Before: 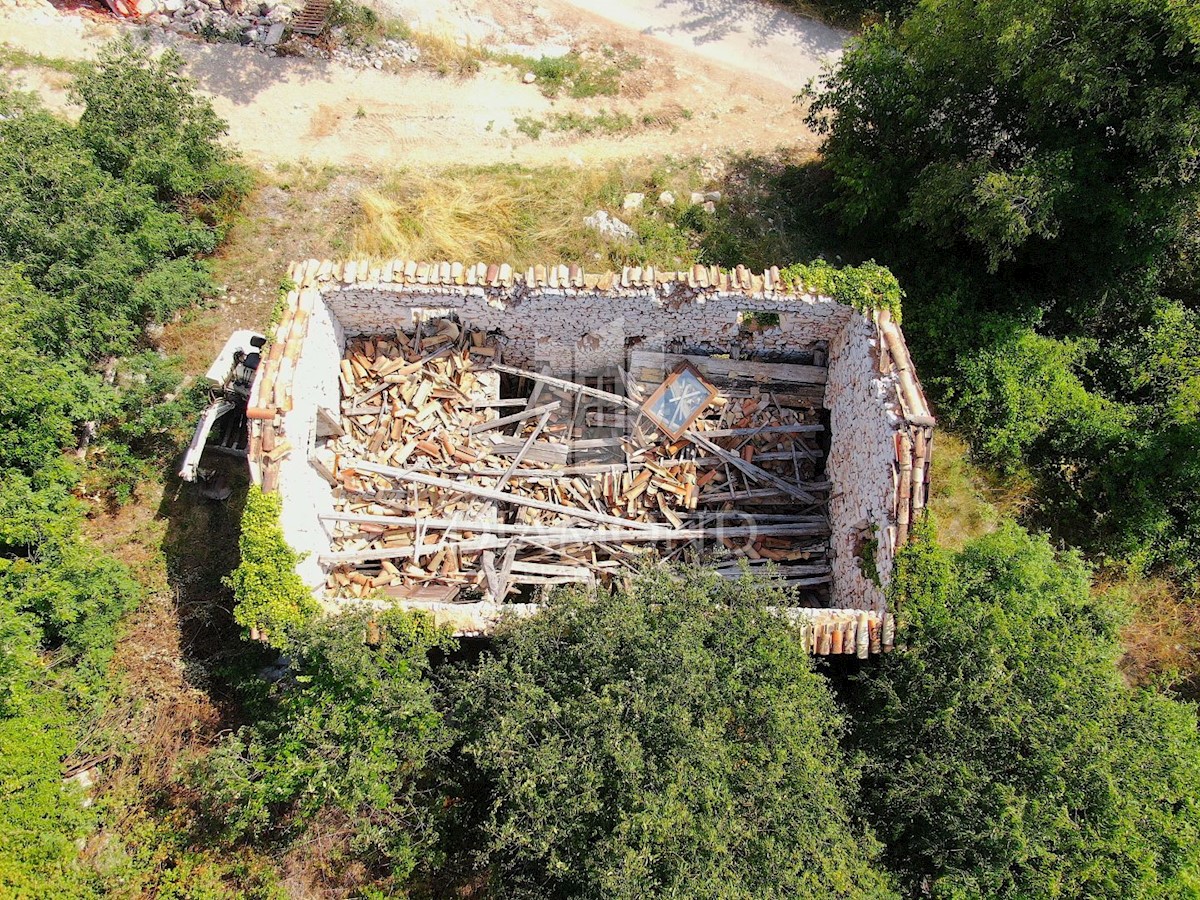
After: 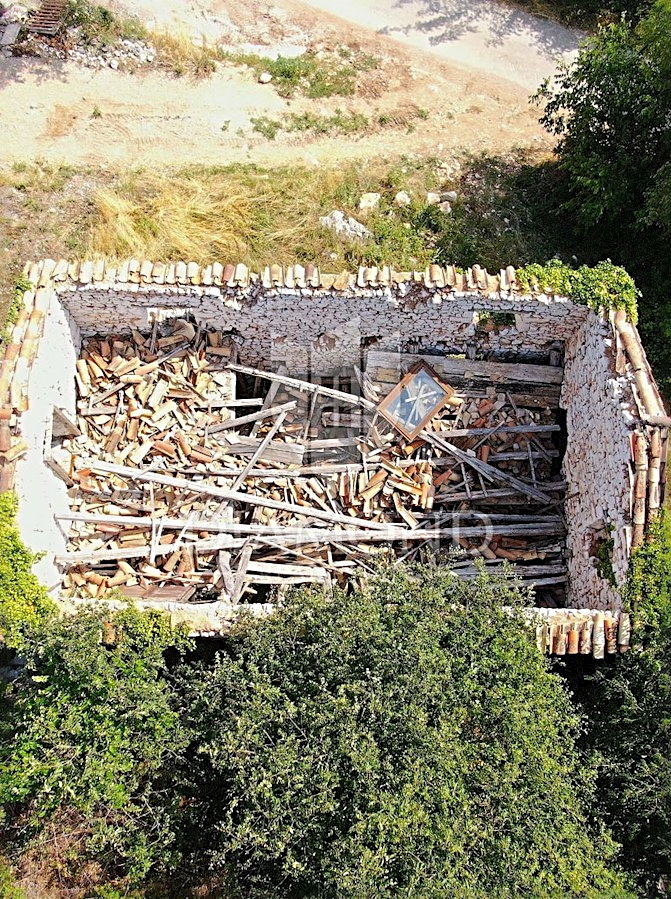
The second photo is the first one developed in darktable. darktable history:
sharpen: radius 3.971
crop: left 22.04%, right 21.993%, bottom 0.015%
